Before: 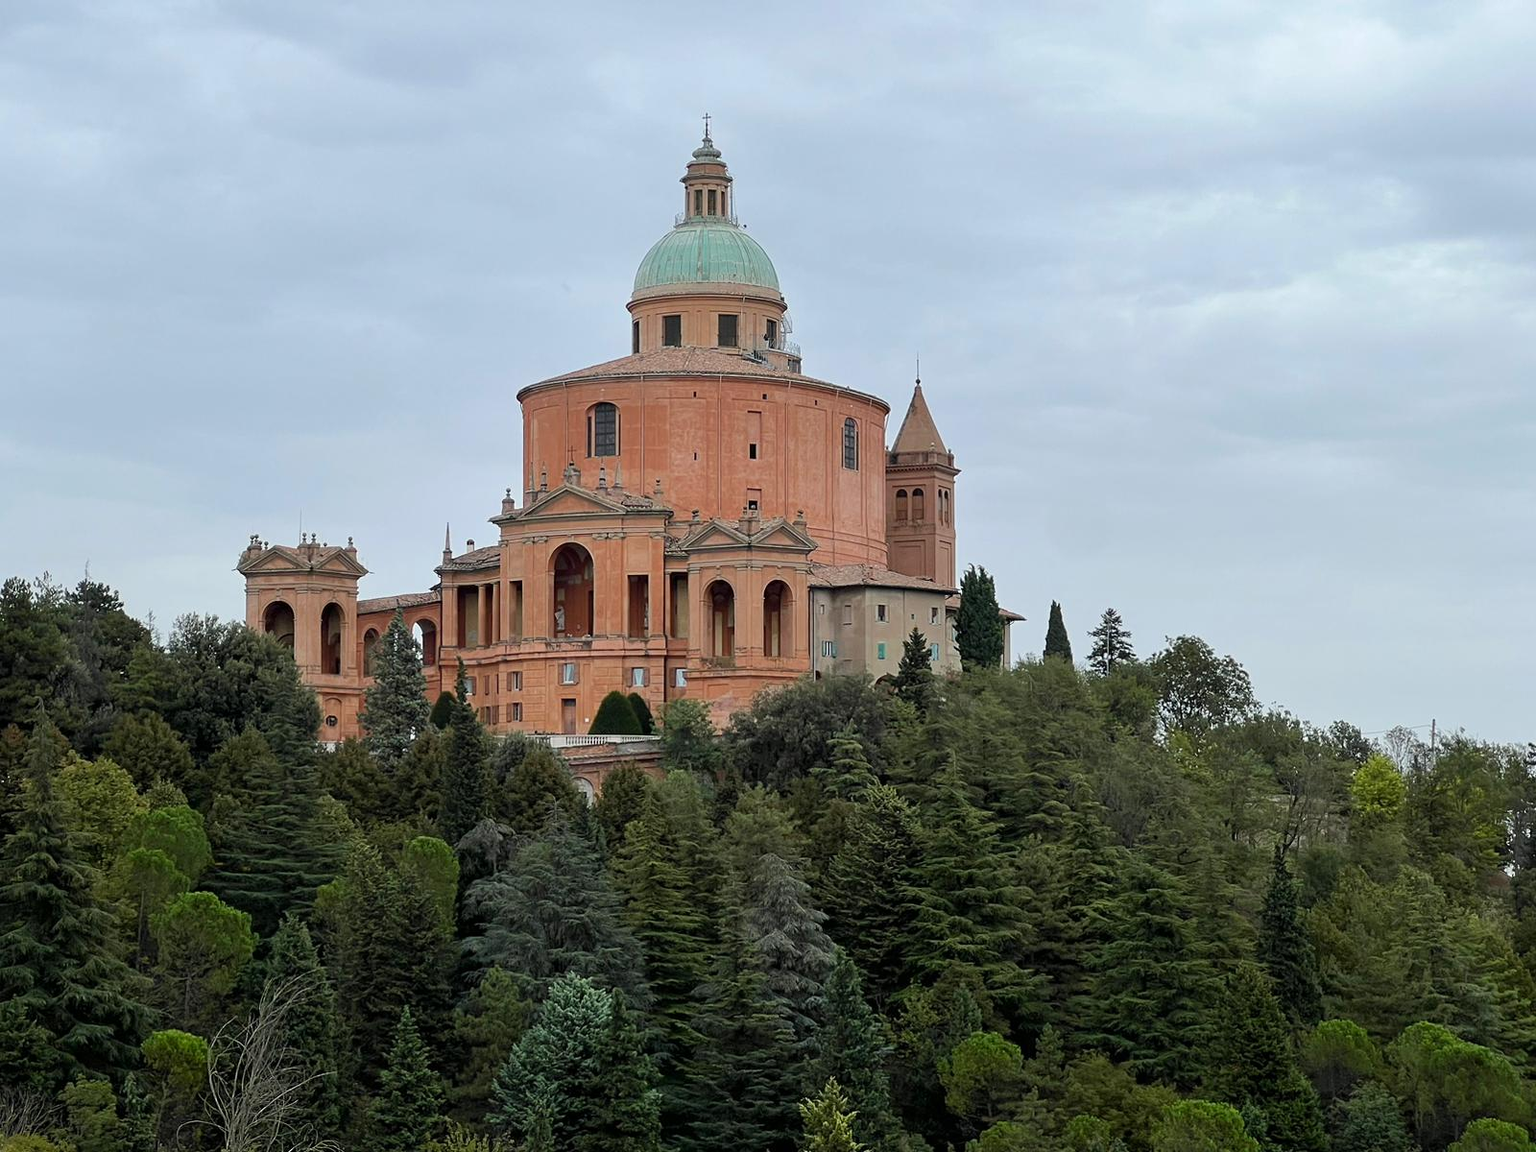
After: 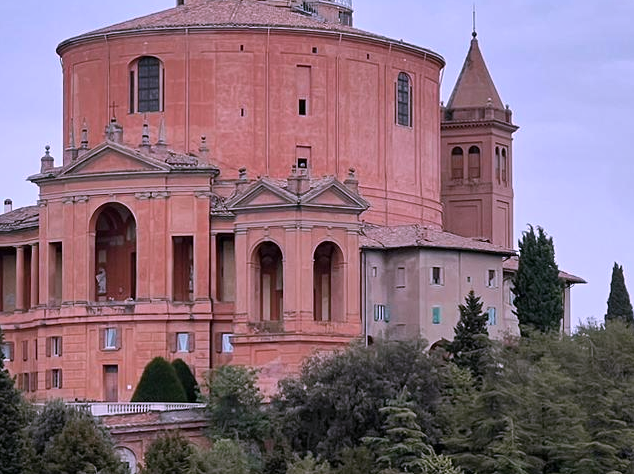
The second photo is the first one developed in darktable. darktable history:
crop: left 30.131%, top 30.288%, right 30.19%, bottom 30.144%
color correction: highlights a* 15.03, highlights b* -25.21
shadows and highlights: shadows 12.67, white point adjustment 1.13, soften with gaussian
